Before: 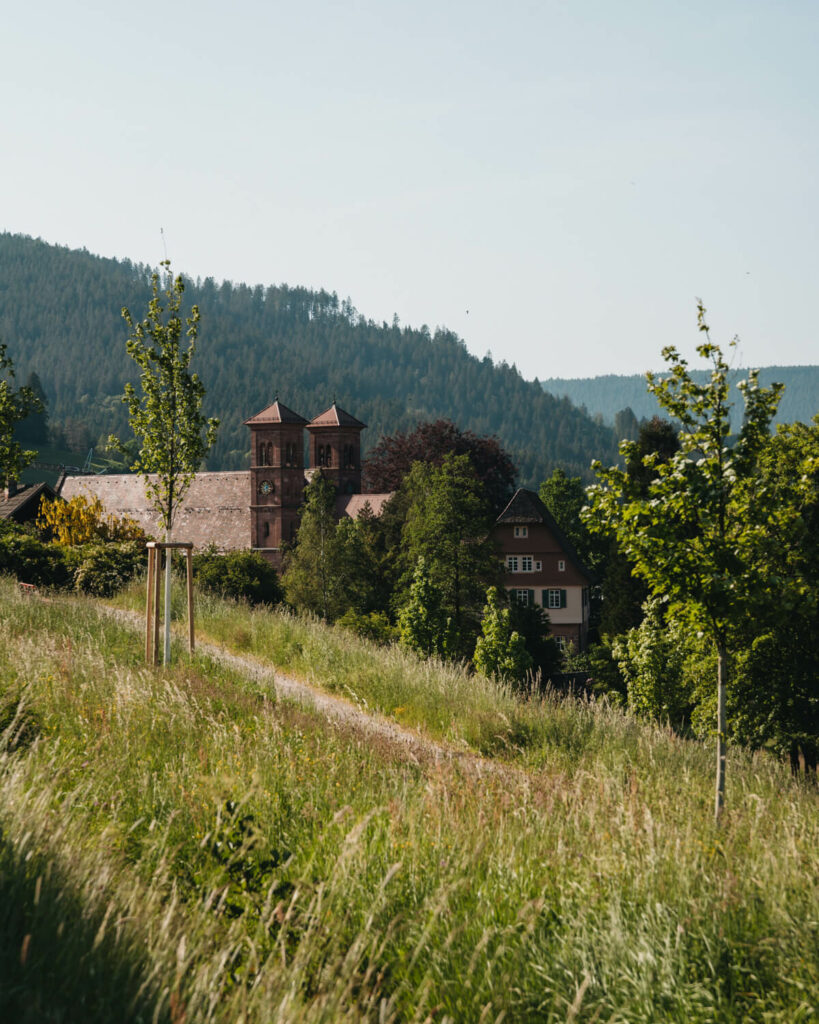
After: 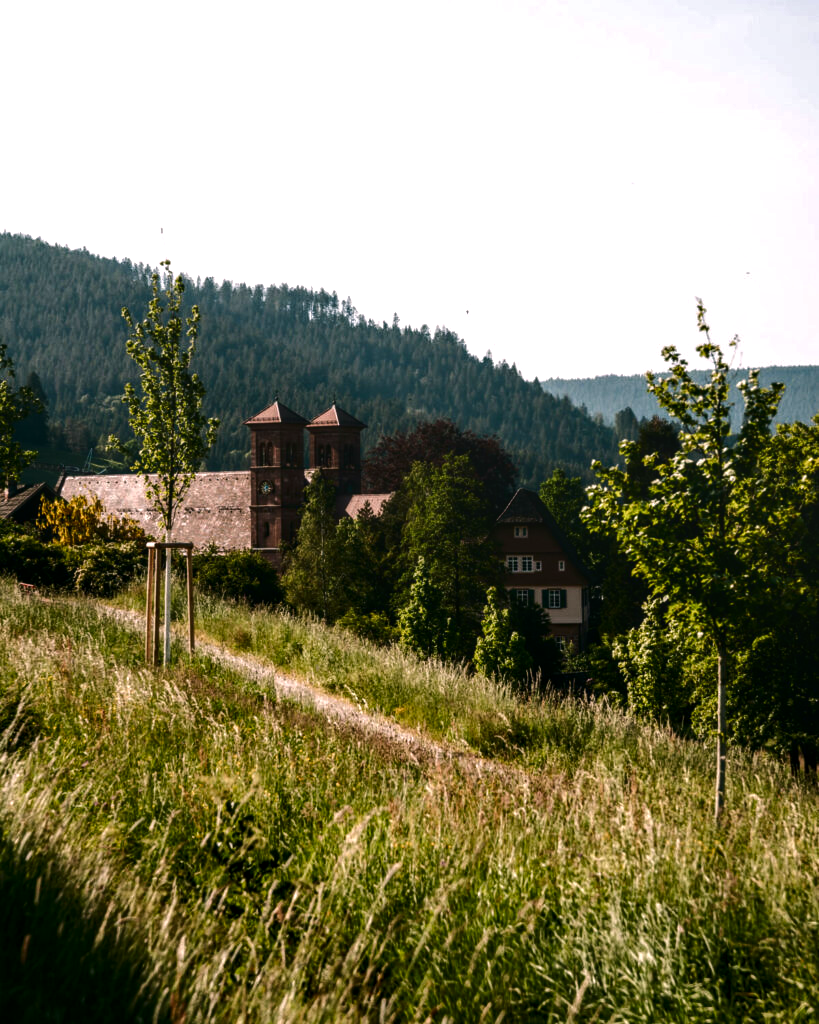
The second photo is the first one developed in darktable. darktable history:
color correction: highlights a* 3.84, highlights b* 5.07
contrast brightness saturation: brightness -0.2, saturation 0.08
color balance rgb: shadows lift › chroma 2%, shadows lift › hue 135.47°, highlights gain › chroma 2%, highlights gain › hue 291.01°, global offset › luminance 0.5%, perceptual saturation grading › global saturation -10.8%, perceptual saturation grading › highlights -26.83%, perceptual saturation grading › shadows 21.25%, perceptual brilliance grading › highlights 17.77%, perceptual brilliance grading › mid-tones 31.71%, perceptual brilliance grading › shadows -31.01%, global vibrance 24.91%
local contrast: on, module defaults
